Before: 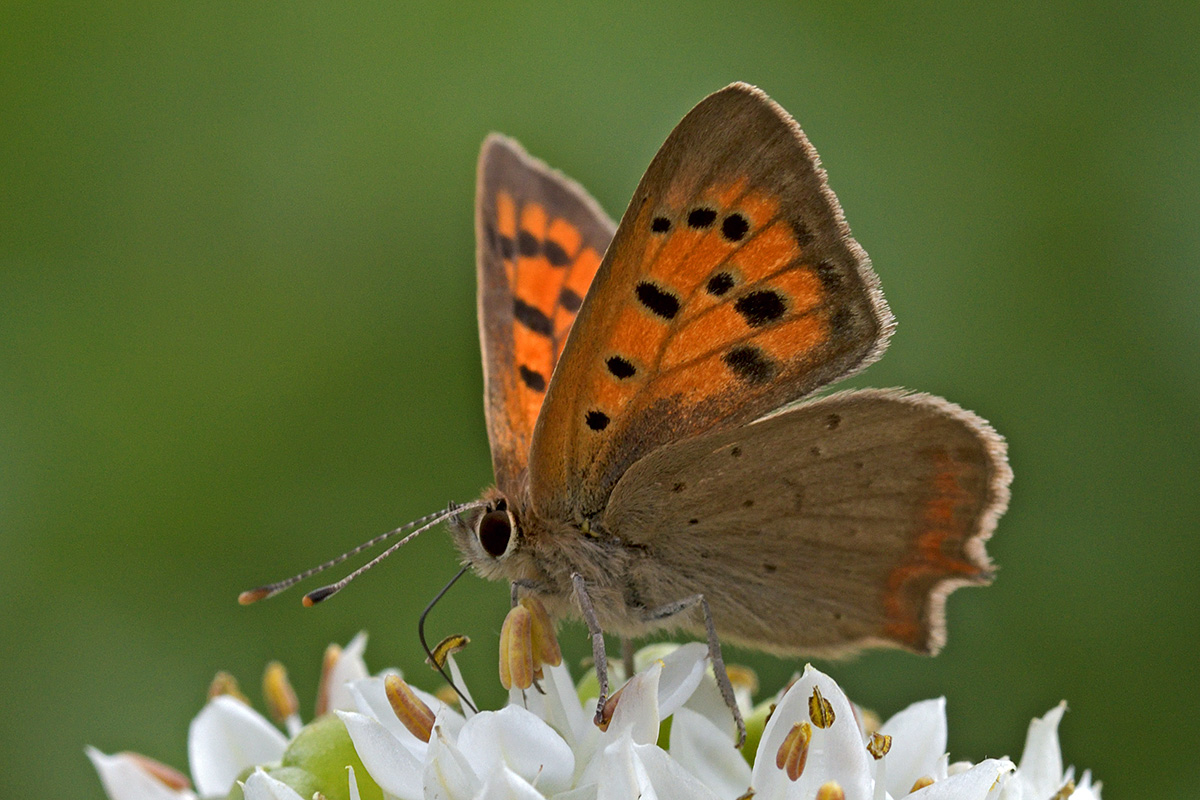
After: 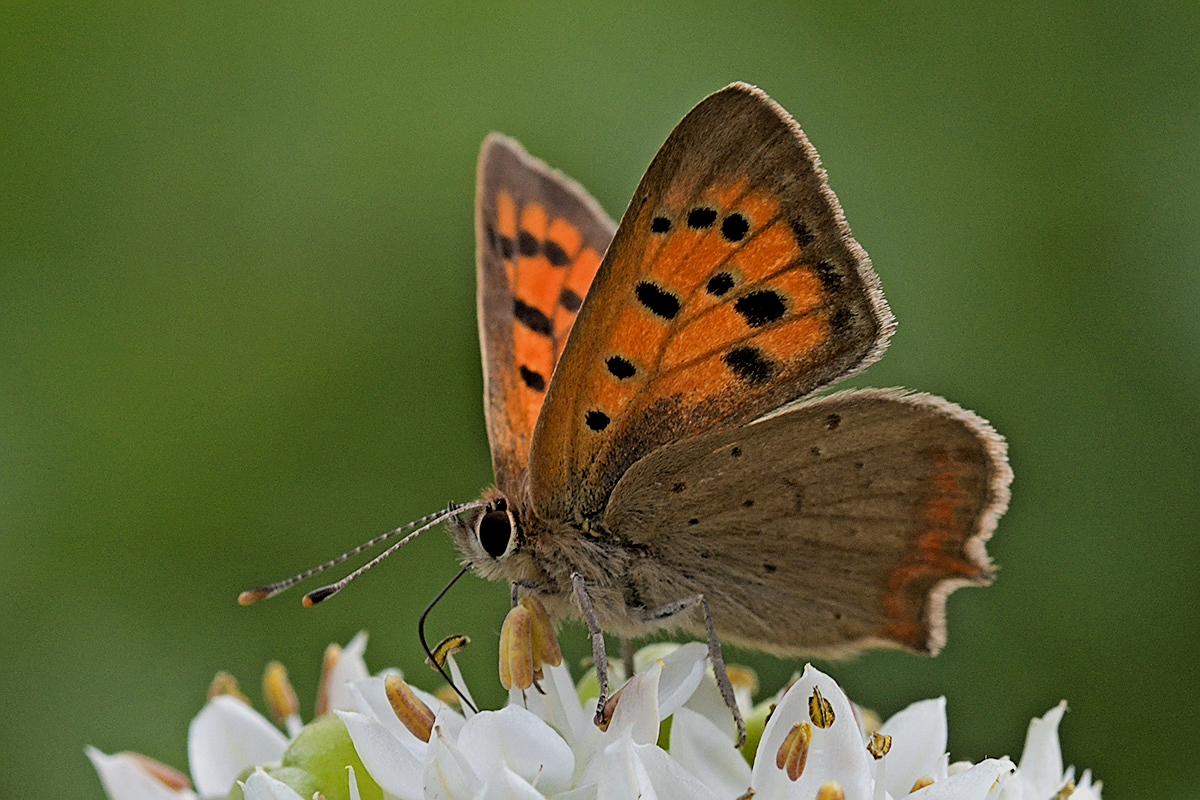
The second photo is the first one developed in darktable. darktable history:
sharpen: on, module defaults
filmic rgb: black relative exposure -7.72 EV, white relative exposure 4.41 EV, target black luminance 0%, hardness 3.75, latitude 50.82%, contrast 1.07, highlights saturation mix 9.2%, shadows ↔ highlights balance -0.26%, iterations of high-quality reconstruction 0
